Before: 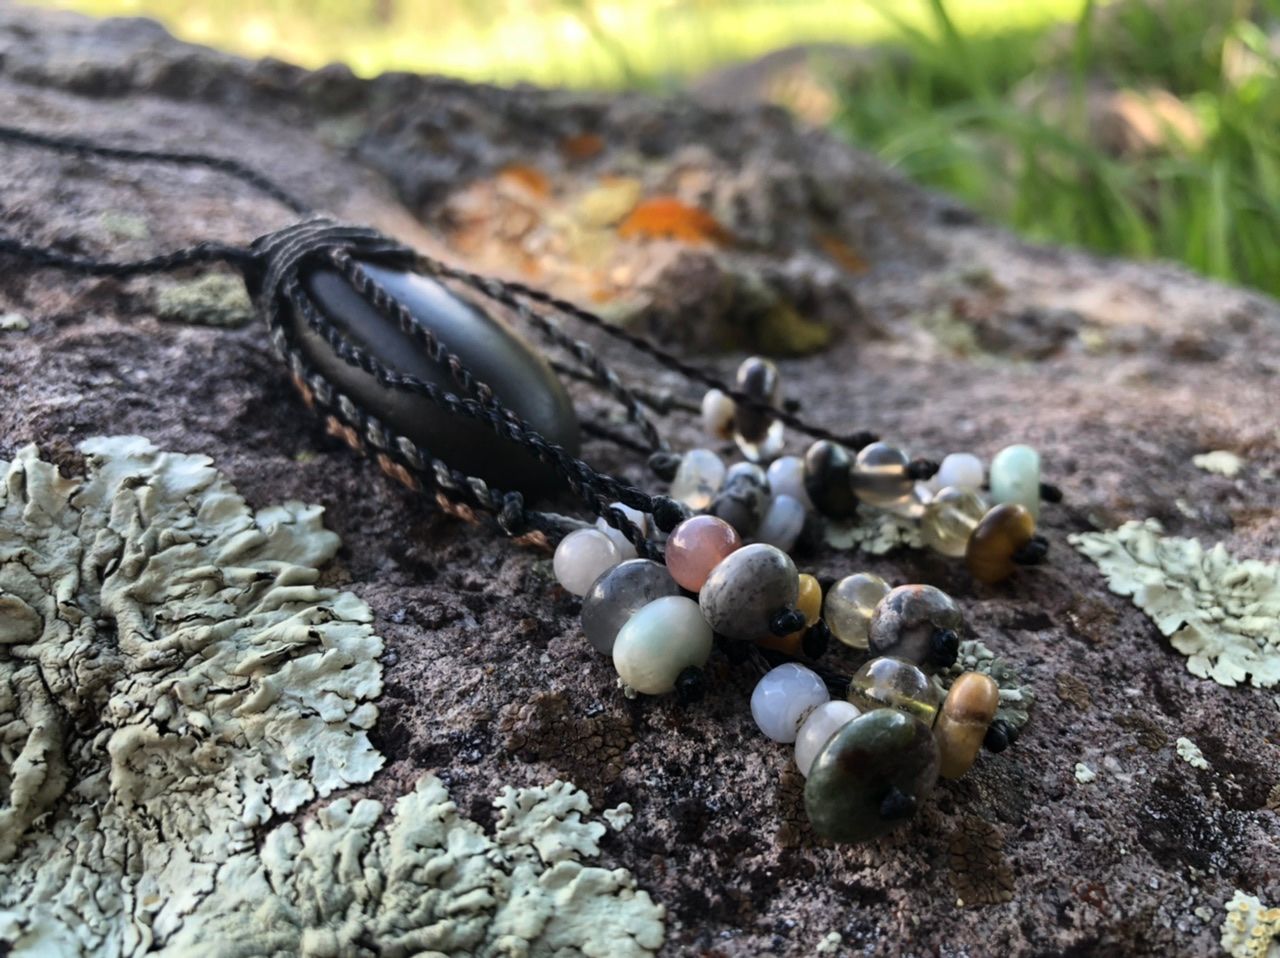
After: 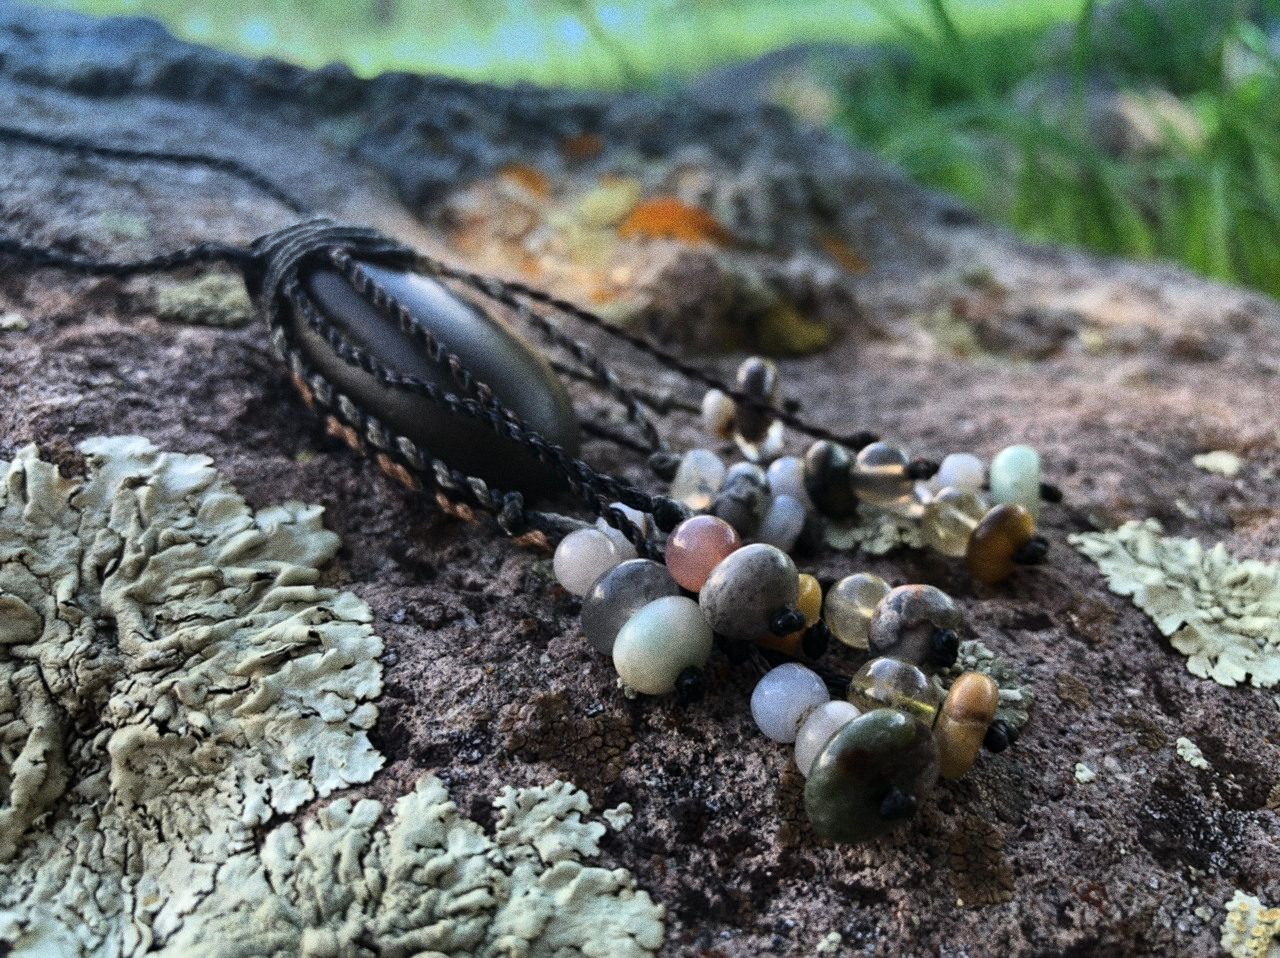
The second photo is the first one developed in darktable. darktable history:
grain: coarseness 9.61 ISO, strength 35.62%
graduated density: density 2.02 EV, hardness 44%, rotation 0.374°, offset 8.21, hue 208.8°, saturation 97%
